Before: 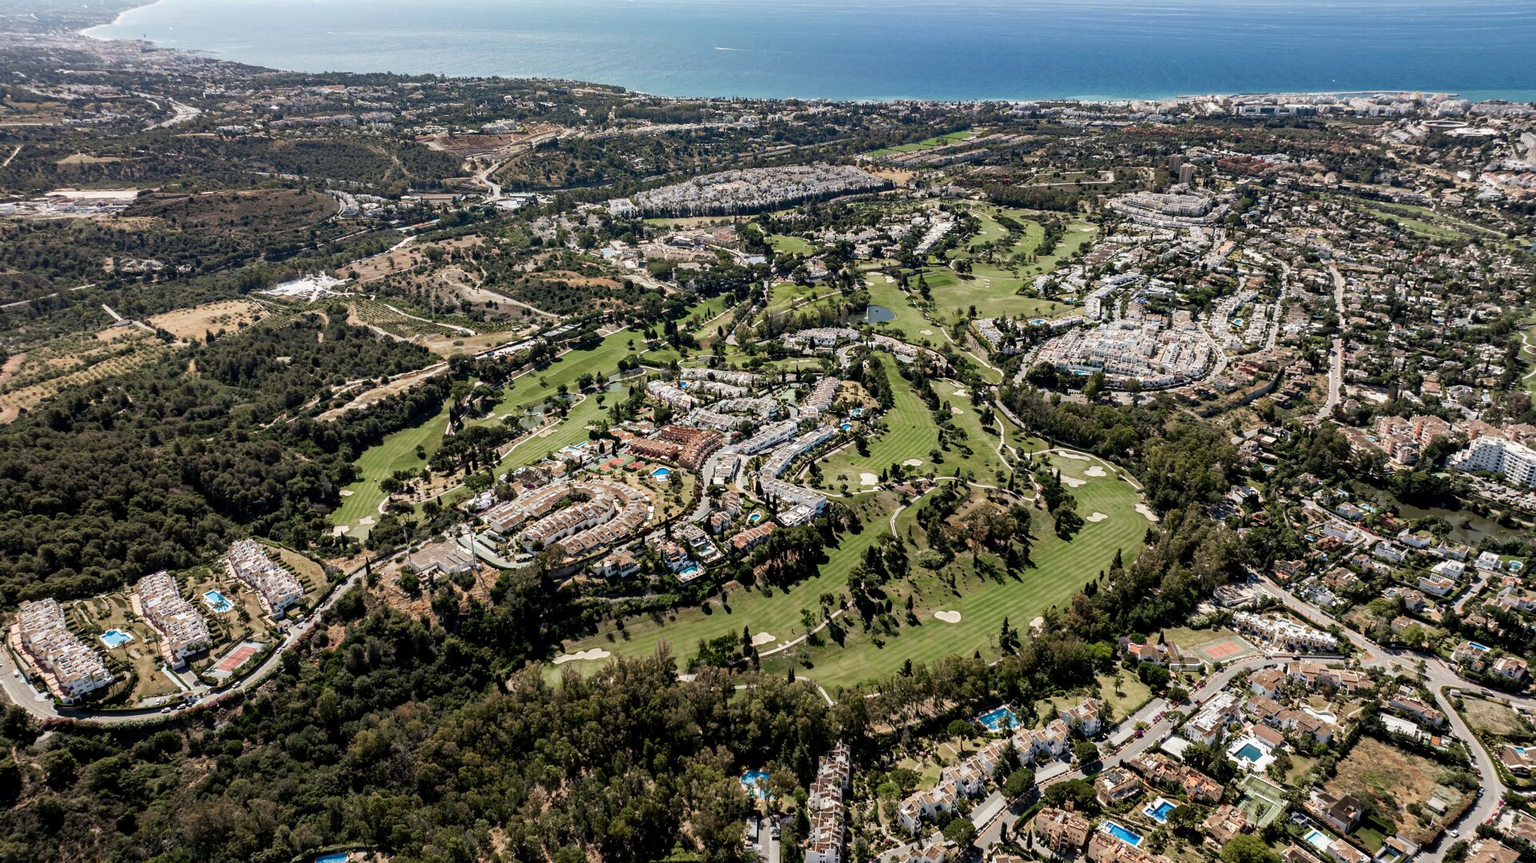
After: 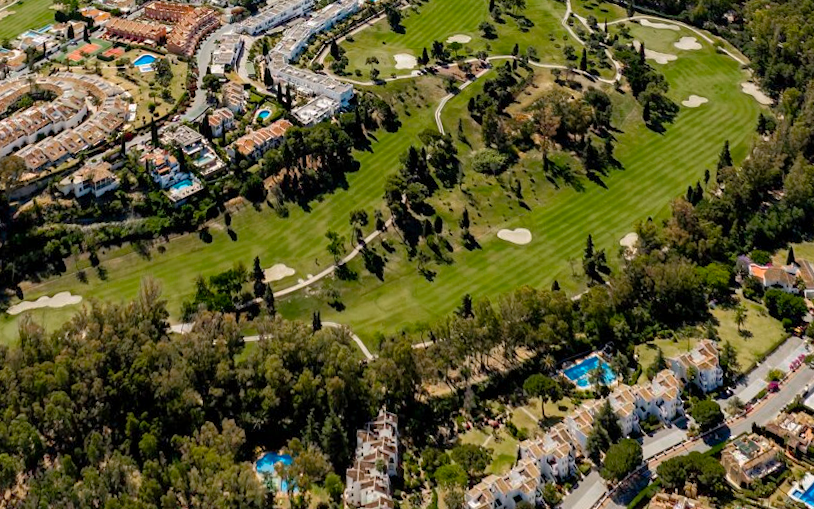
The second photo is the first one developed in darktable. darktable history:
shadows and highlights: on, module defaults
rotate and perspective: rotation -1.68°, lens shift (vertical) -0.146, crop left 0.049, crop right 0.912, crop top 0.032, crop bottom 0.96
crop: left 35.976%, top 45.819%, right 18.162%, bottom 5.807%
color zones: curves: ch0 [(0, 0.558) (0.143, 0.548) (0.286, 0.447) (0.429, 0.259) (0.571, 0.5) (0.714, 0.5) (0.857, 0.593) (1, 0.558)]; ch1 [(0, 0.543) (0.01, 0.544) (0.12, 0.492) (0.248, 0.458) (0.5, 0.534) (0.748, 0.5) (0.99, 0.469) (1, 0.543)]; ch2 [(0, 0.507) (0.143, 0.522) (0.286, 0.505) (0.429, 0.5) (0.571, 0.5) (0.714, 0.5) (0.857, 0.5) (1, 0.507)]
color balance rgb: linear chroma grading › global chroma 15%, perceptual saturation grading › global saturation 30%
sharpen: radius 2.883, amount 0.868, threshold 47.523
